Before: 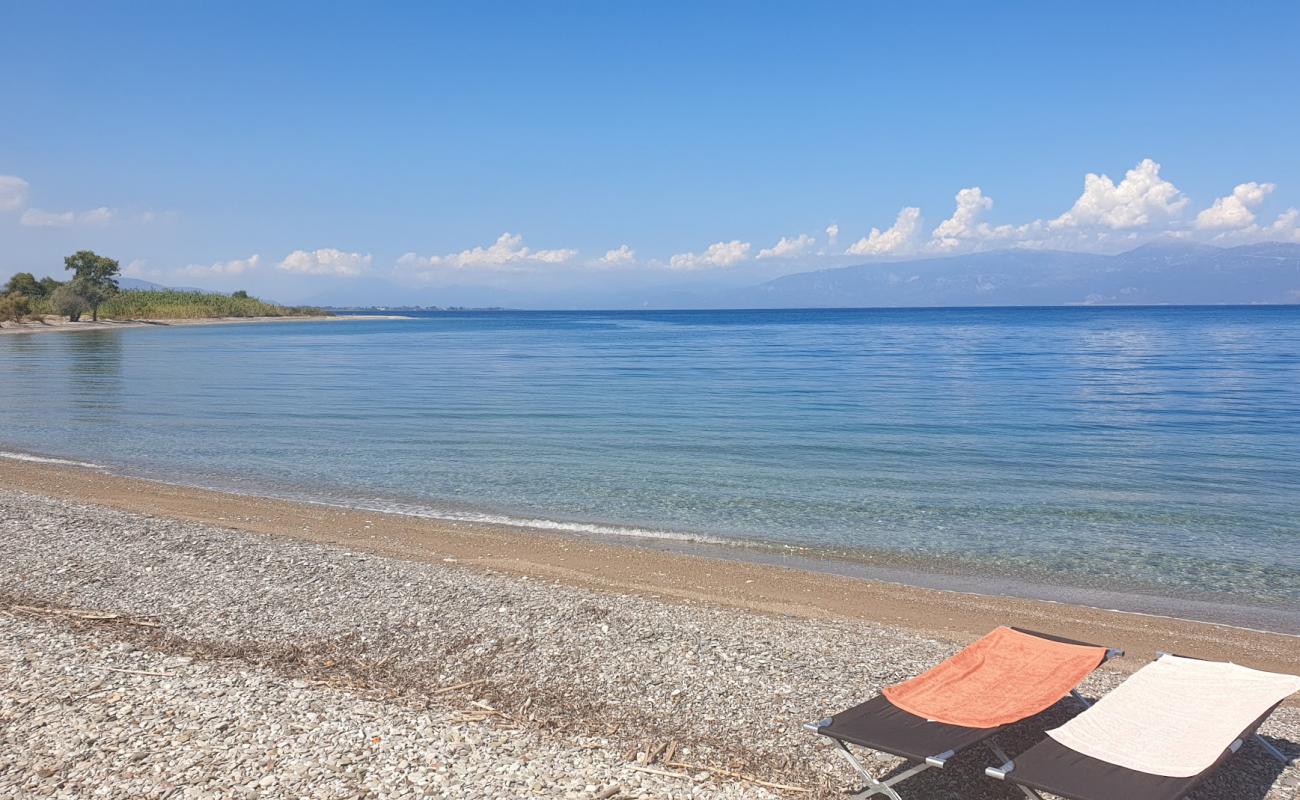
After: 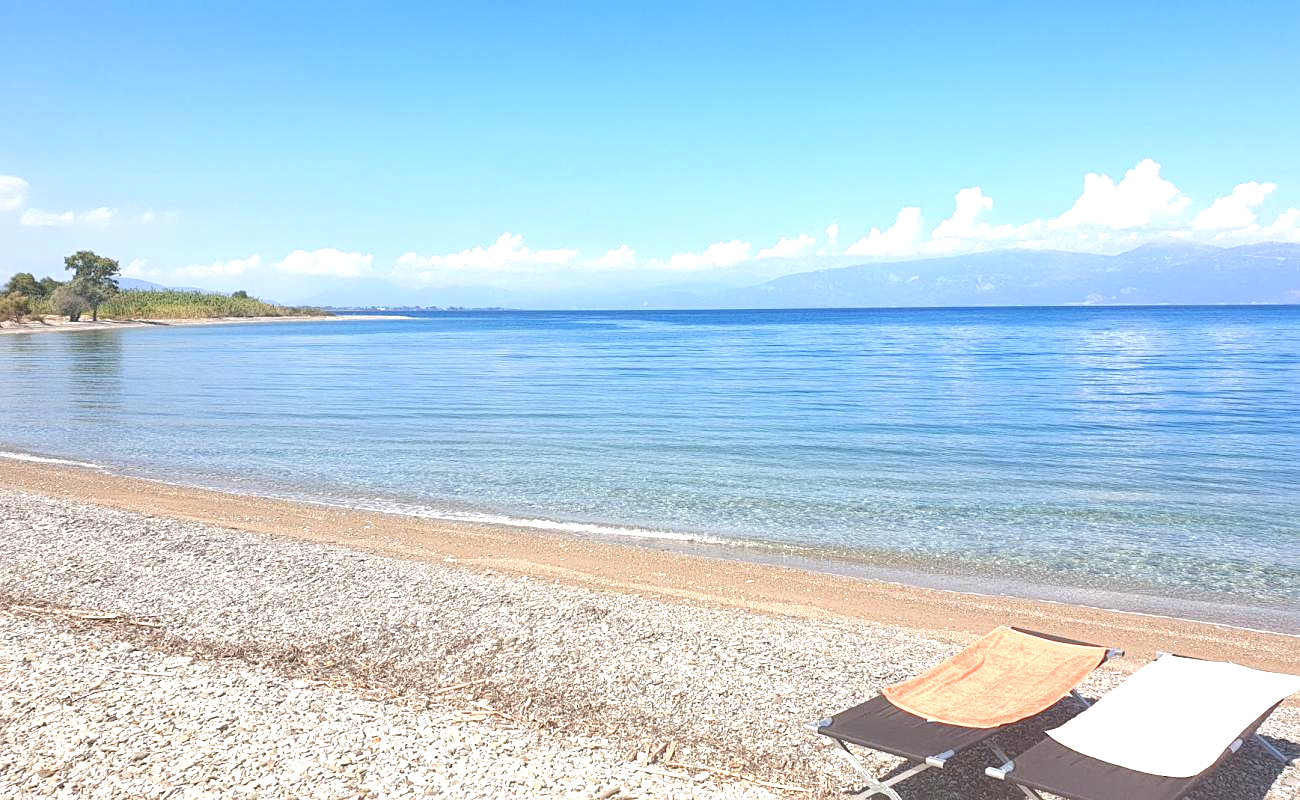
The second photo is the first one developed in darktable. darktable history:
sharpen: amount 0.217
exposure: black level correction 0.001, exposure 0.964 EV, compensate highlight preservation false
